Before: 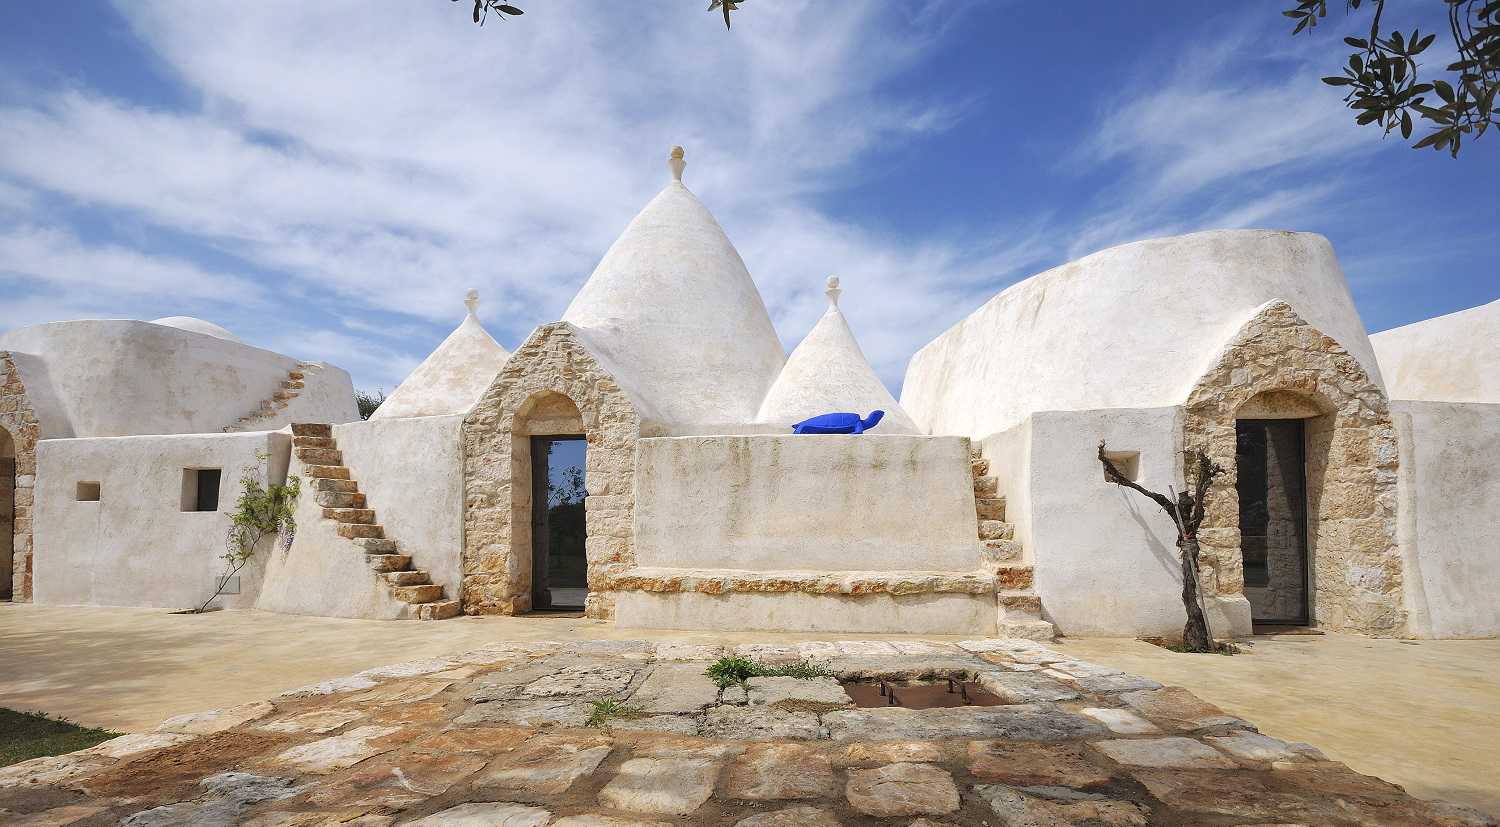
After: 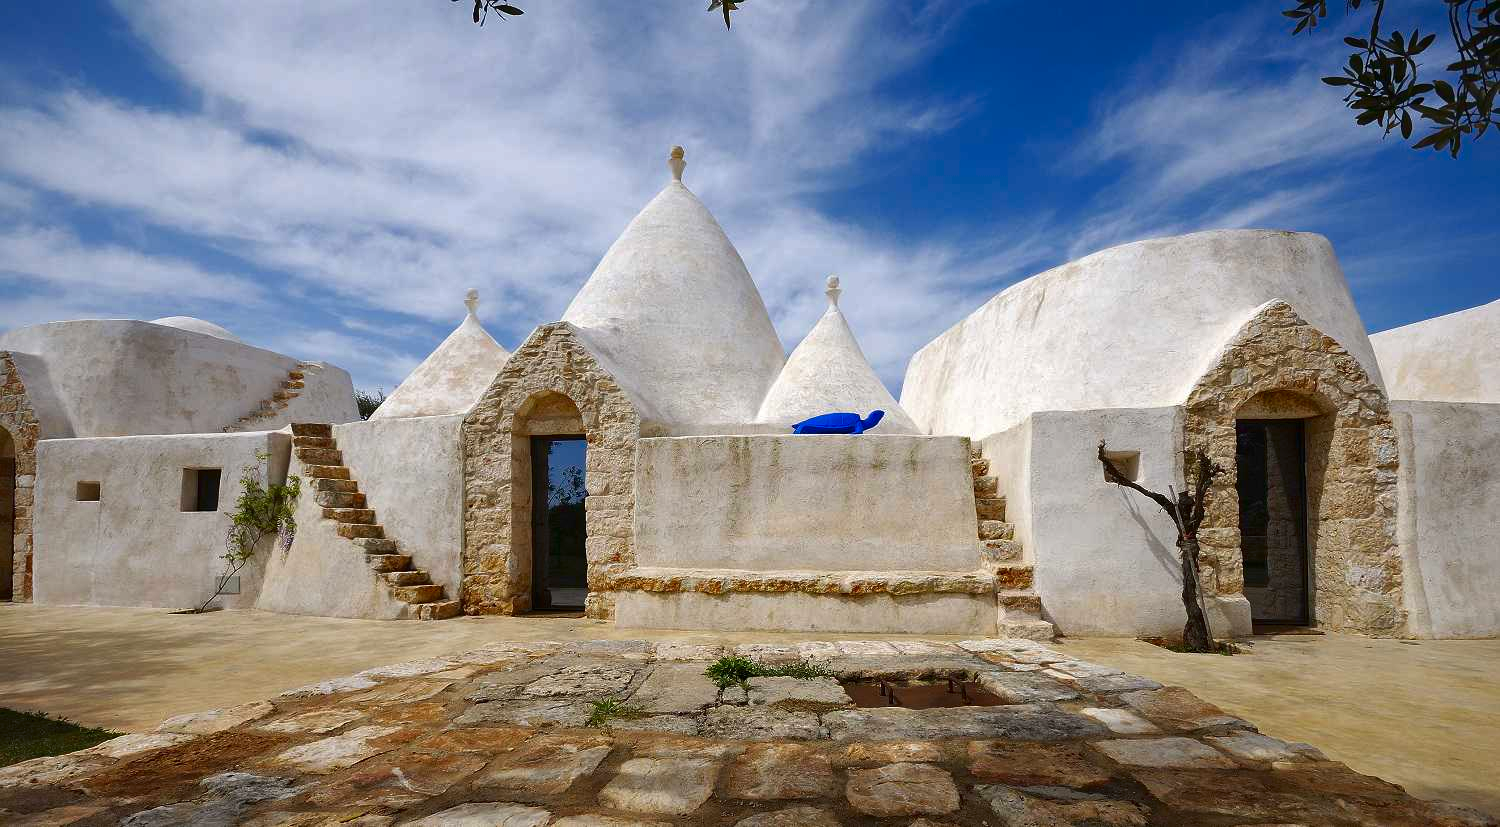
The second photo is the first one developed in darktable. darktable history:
contrast brightness saturation: brightness -0.253, saturation 0.204
